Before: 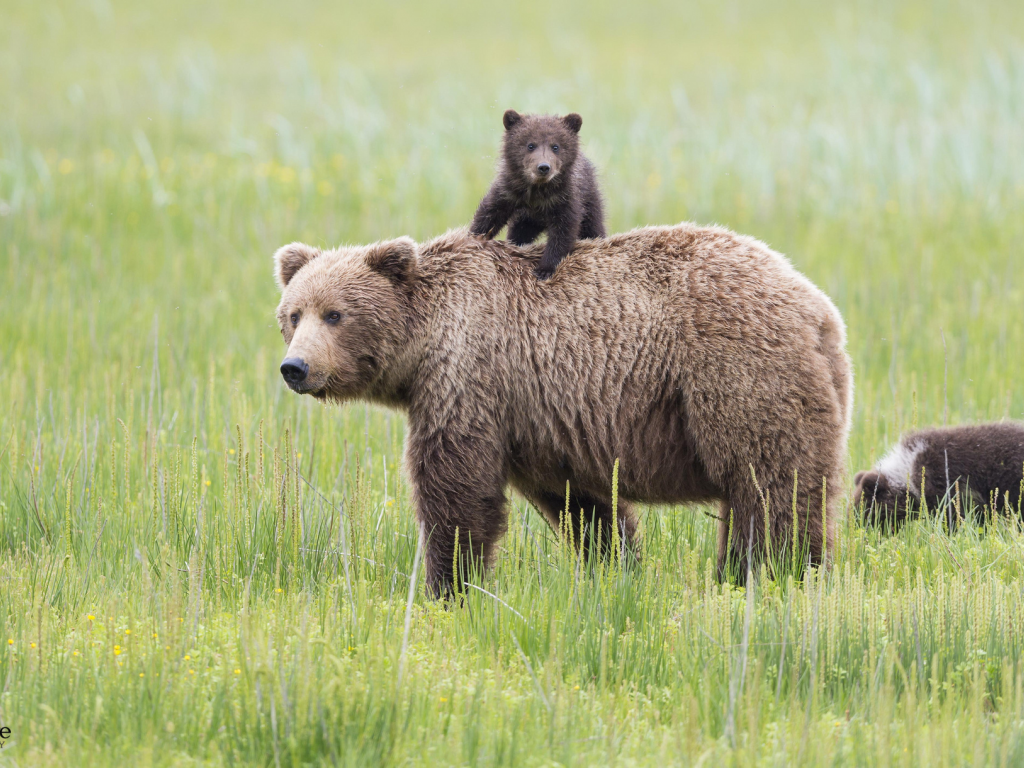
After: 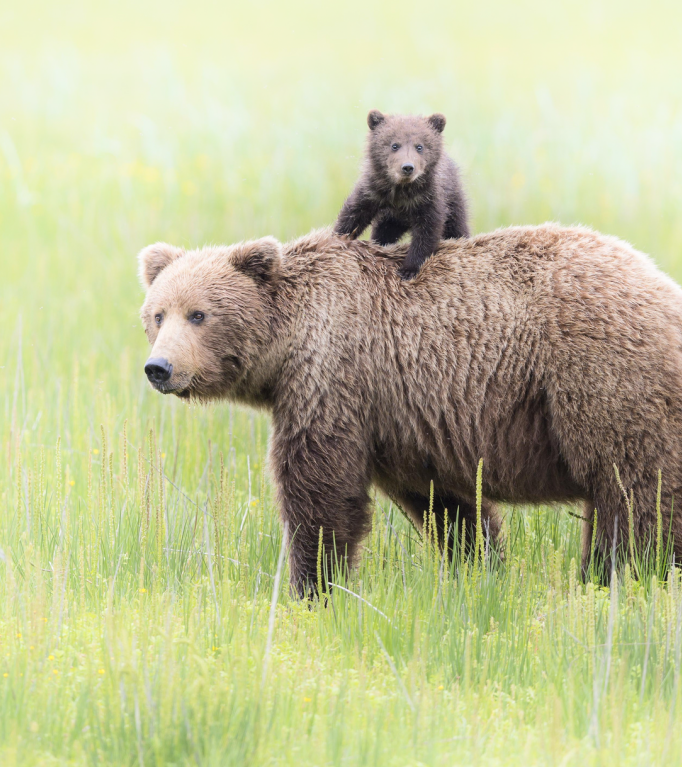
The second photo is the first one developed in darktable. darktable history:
shadows and highlights: shadows -89.51, highlights 89.43, soften with gaussian
crop and rotate: left 13.343%, right 20.006%
